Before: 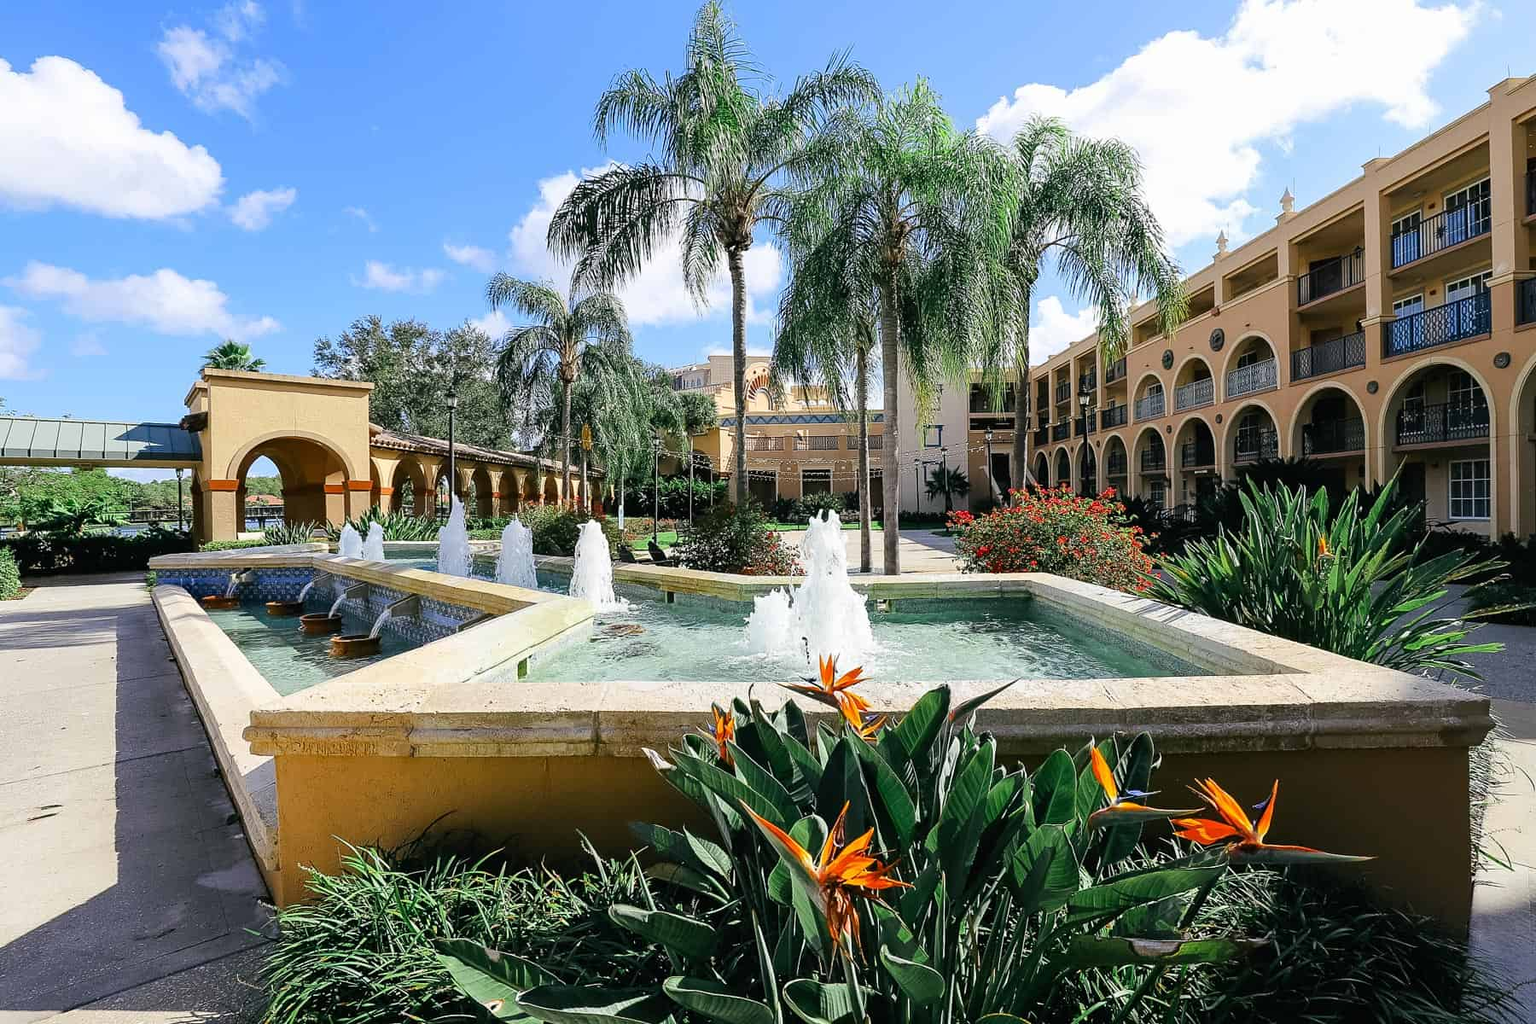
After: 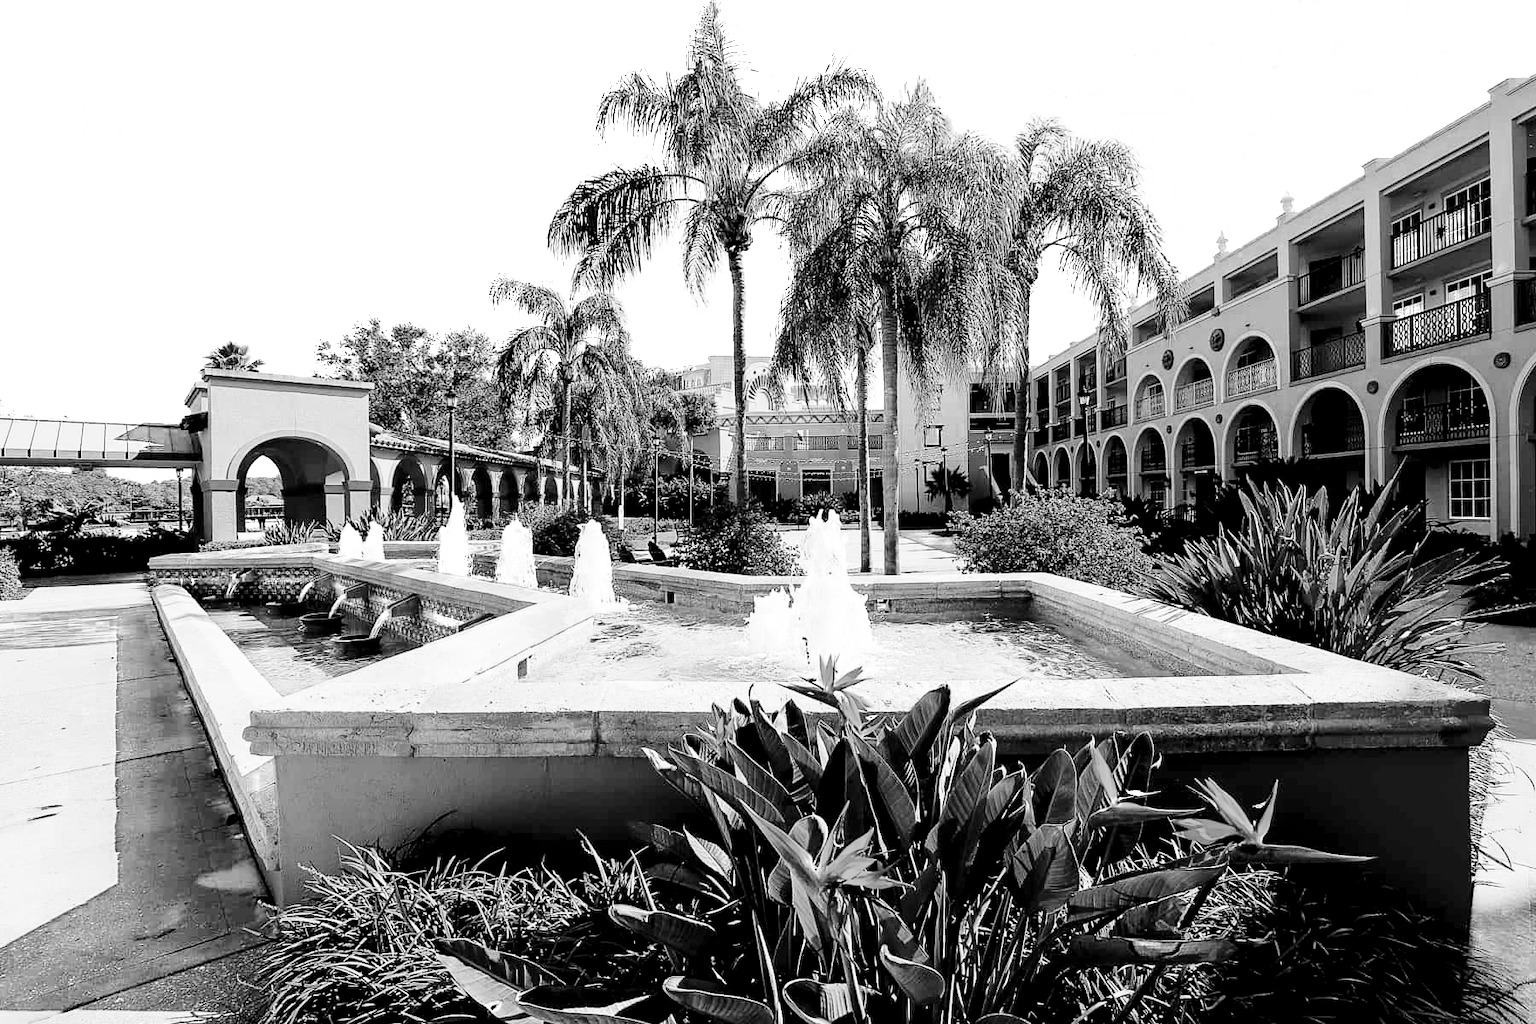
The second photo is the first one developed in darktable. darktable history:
tone equalizer: edges refinement/feathering 500, mask exposure compensation -1.57 EV, preserve details no
color zones: curves: ch0 [(0, 0.613) (0.01, 0.613) (0.245, 0.448) (0.498, 0.529) (0.642, 0.665) (0.879, 0.777) (0.99, 0.613)]; ch1 [(0, 0) (0.143, 0) (0.286, 0) (0.429, 0) (0.571, 0) (0.714, 0) (0.857, 0)]
color correction: highlights b* -0.026, saturation 1.77
exposure: black level correction 0.012, compensate highlight preservation false
base curve: curves: ch0 [(0, 0) (0.028, 0.03) (0.121, 0.232) (0.46, 0.748) (0.859, 0.968) (1, 1)], preserve colors none
